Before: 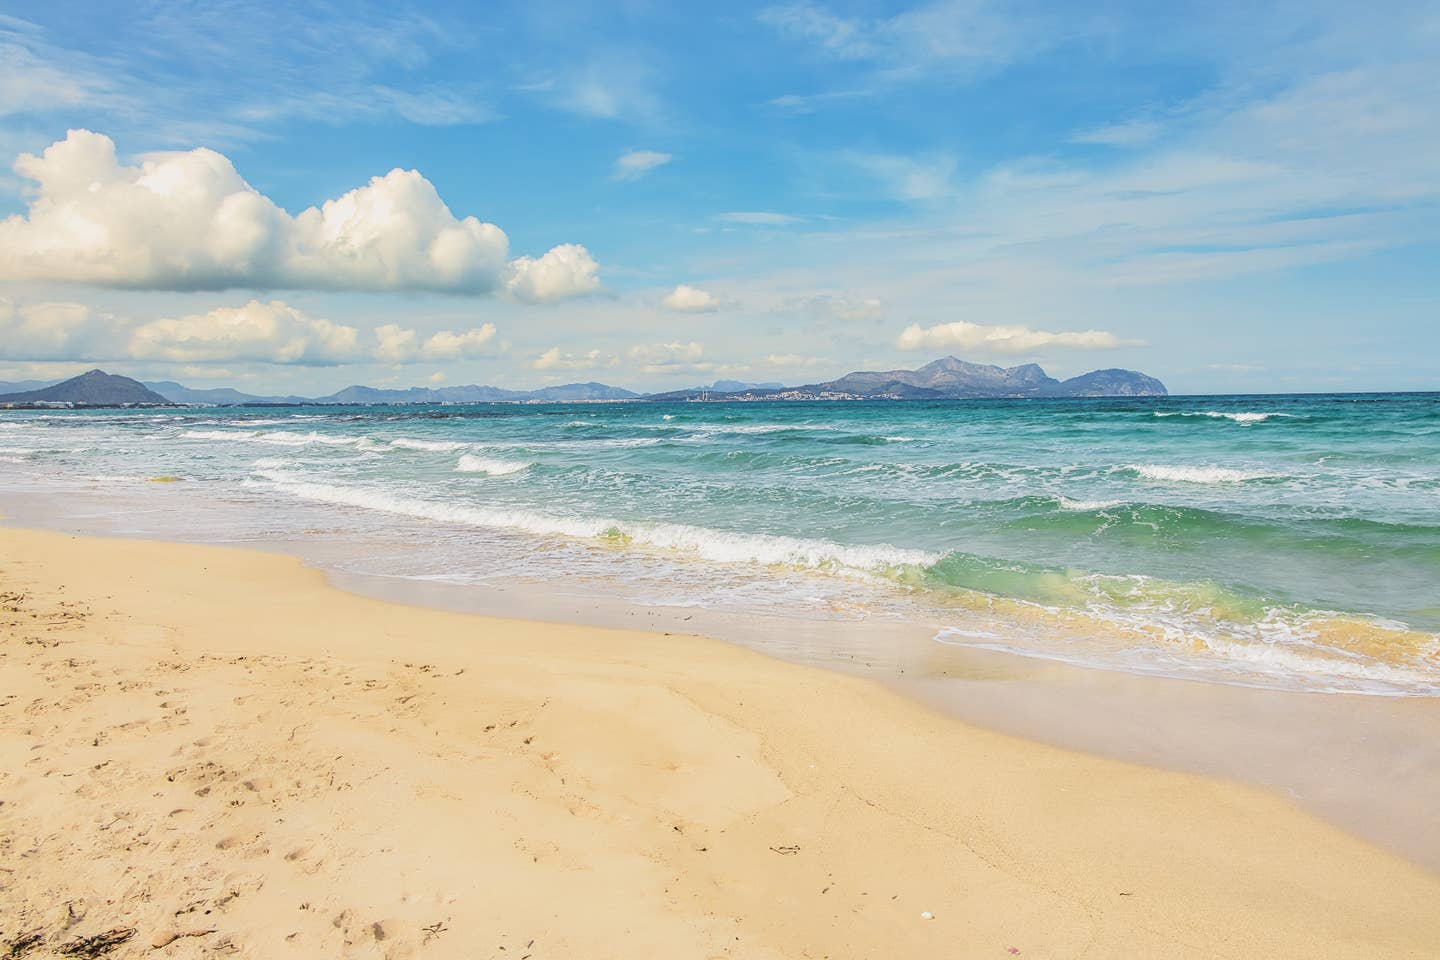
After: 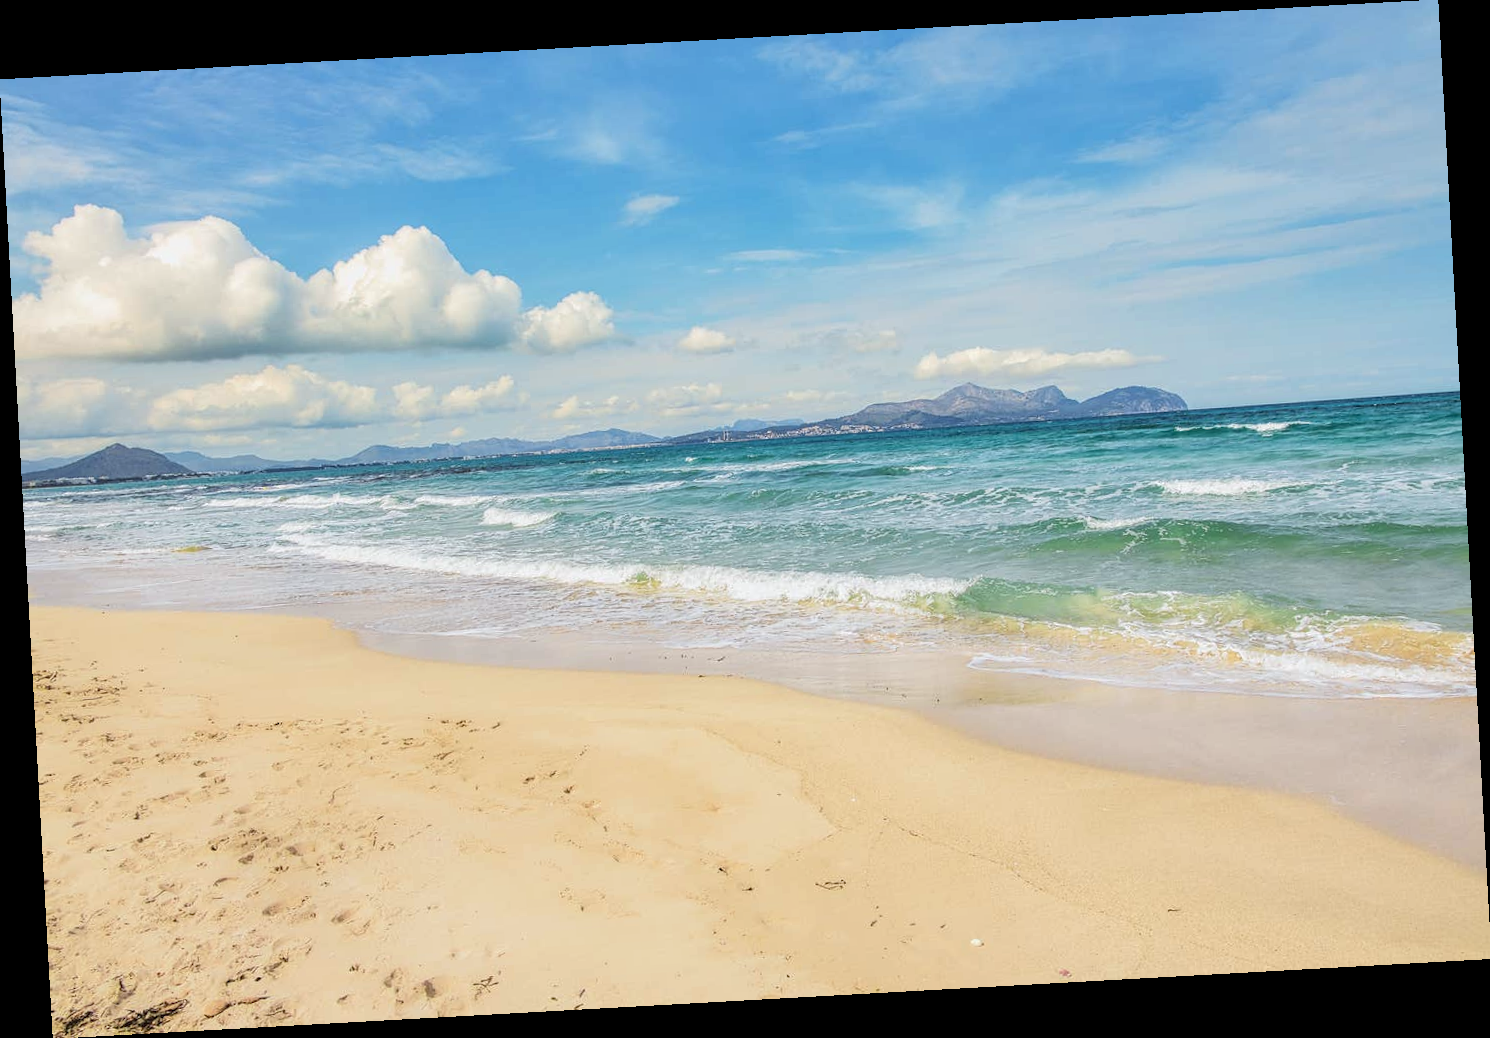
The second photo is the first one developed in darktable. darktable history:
rotate and perspective: rotation -3.18°, automatic cropping off
local contrast: highlights 100%, shadows 100%, detail 120%, midtone range 0.2
white balance: red 0.988, blue 1.017
